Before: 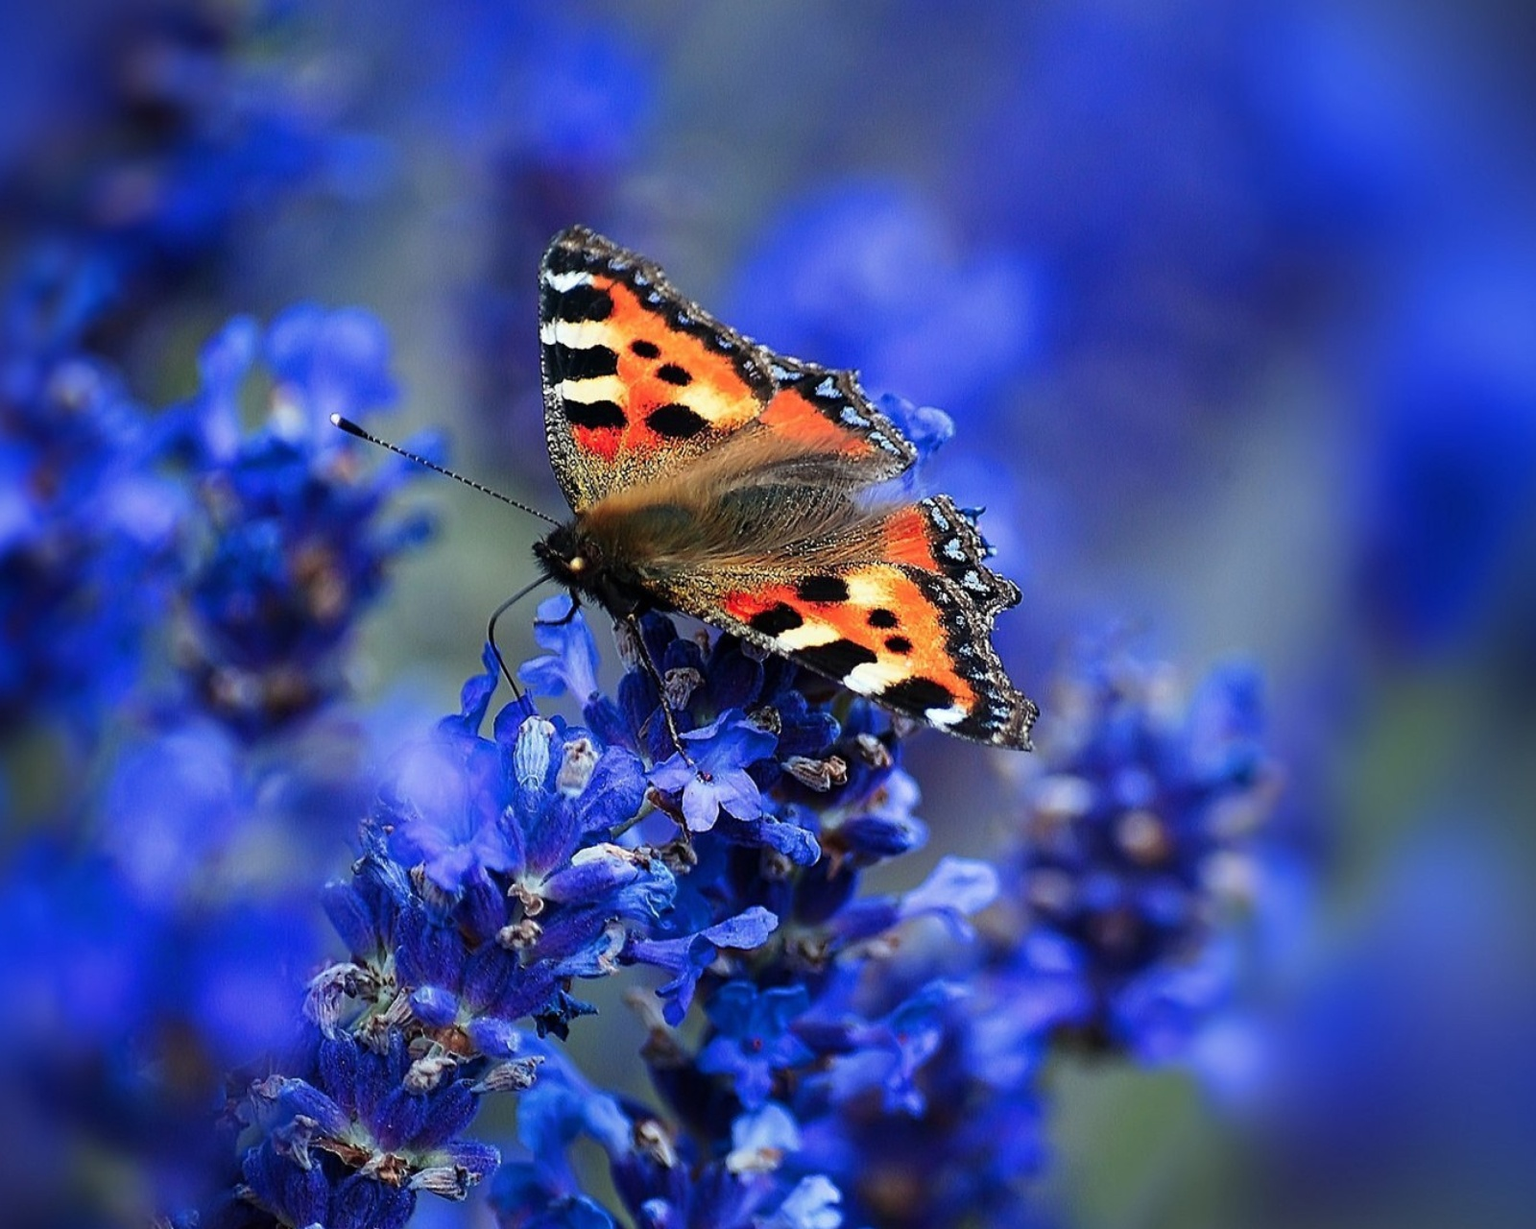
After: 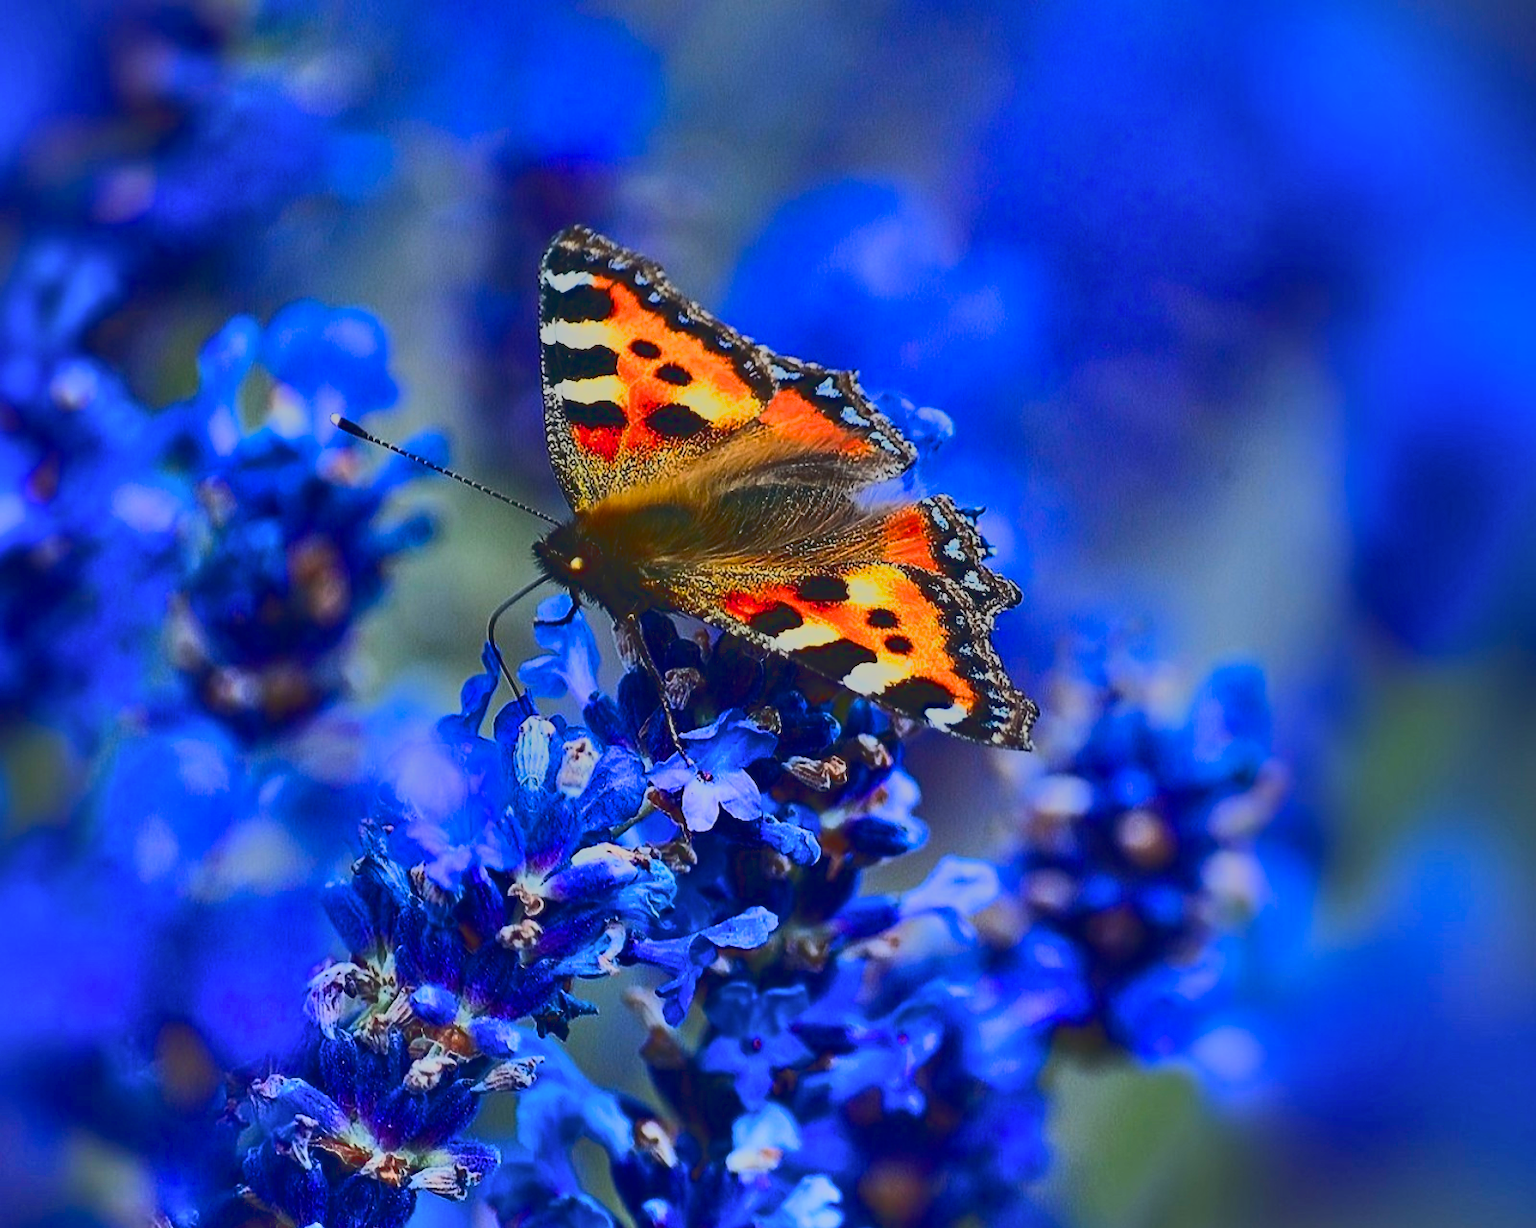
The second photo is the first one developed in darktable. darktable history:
filmic rgb: black relative exposure -8.07 EV, white relative exposure 3 EV, hardness 5.35, contrast 1.25
tone curve: curves: ch0 [(0, 0.148) (0.191, 0.225) (0.39, 0.373) (0.669, 0.716) (0.847, 0.818) (1, 0.839)]
shadows and highlights: shadows 80.73, white point adjustment -9.07, highlights -61.46, soften with gaussian
color balance rgb: linear chroma grading › global chroma 15%, perceptual saturation grading › global saturation 30%
